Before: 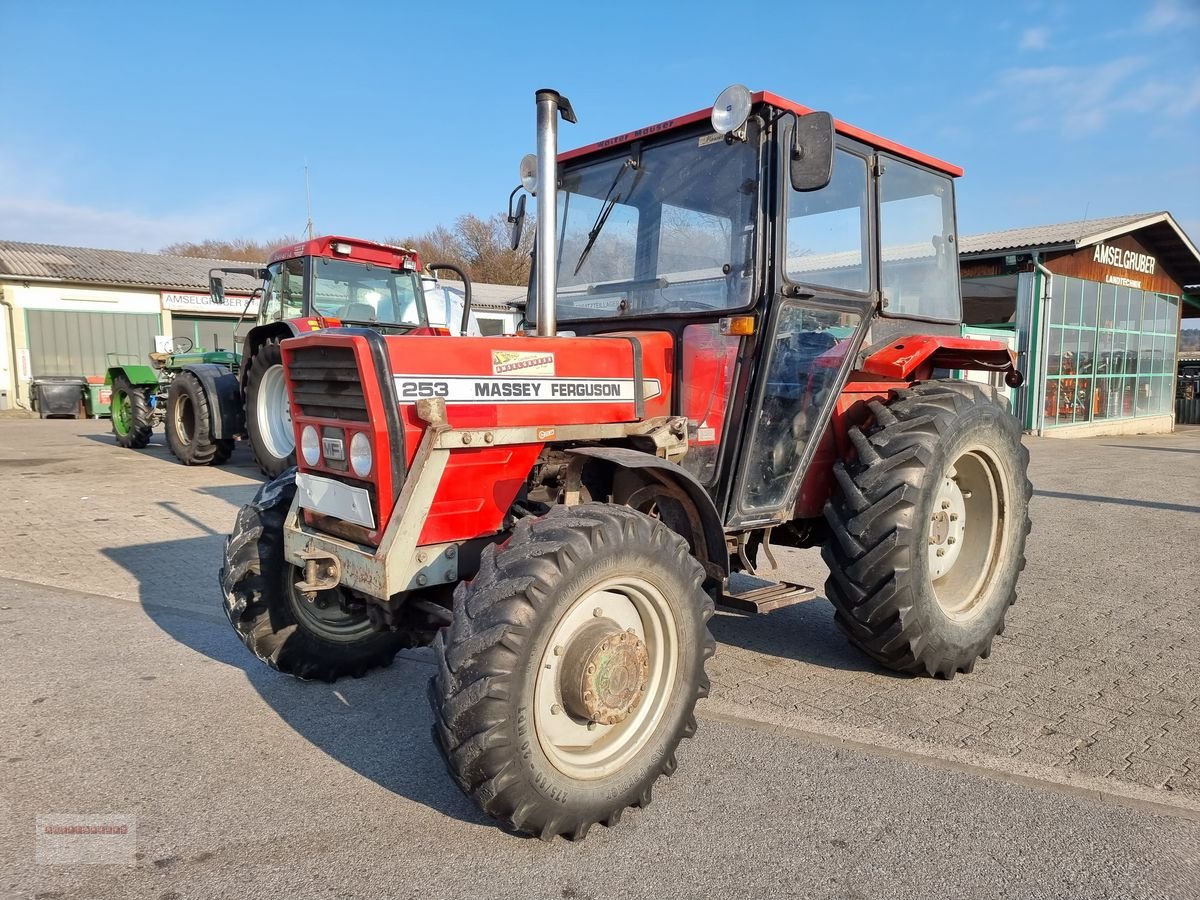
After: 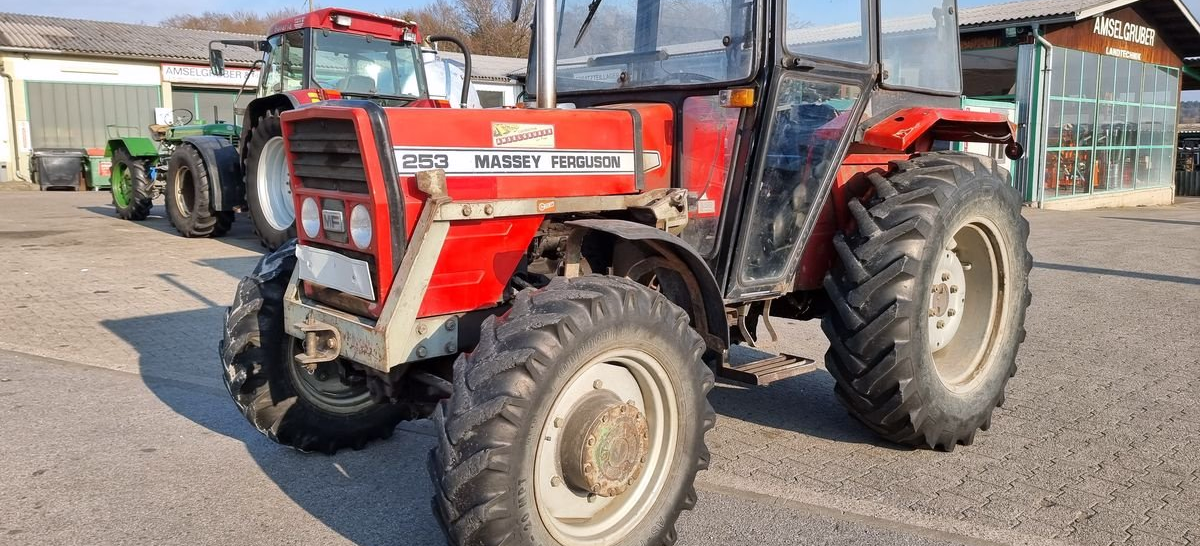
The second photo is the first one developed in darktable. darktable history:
white balance: red 1.004, blue 1.024
crop and rotate: top 25.357%, bottom 13.942%
